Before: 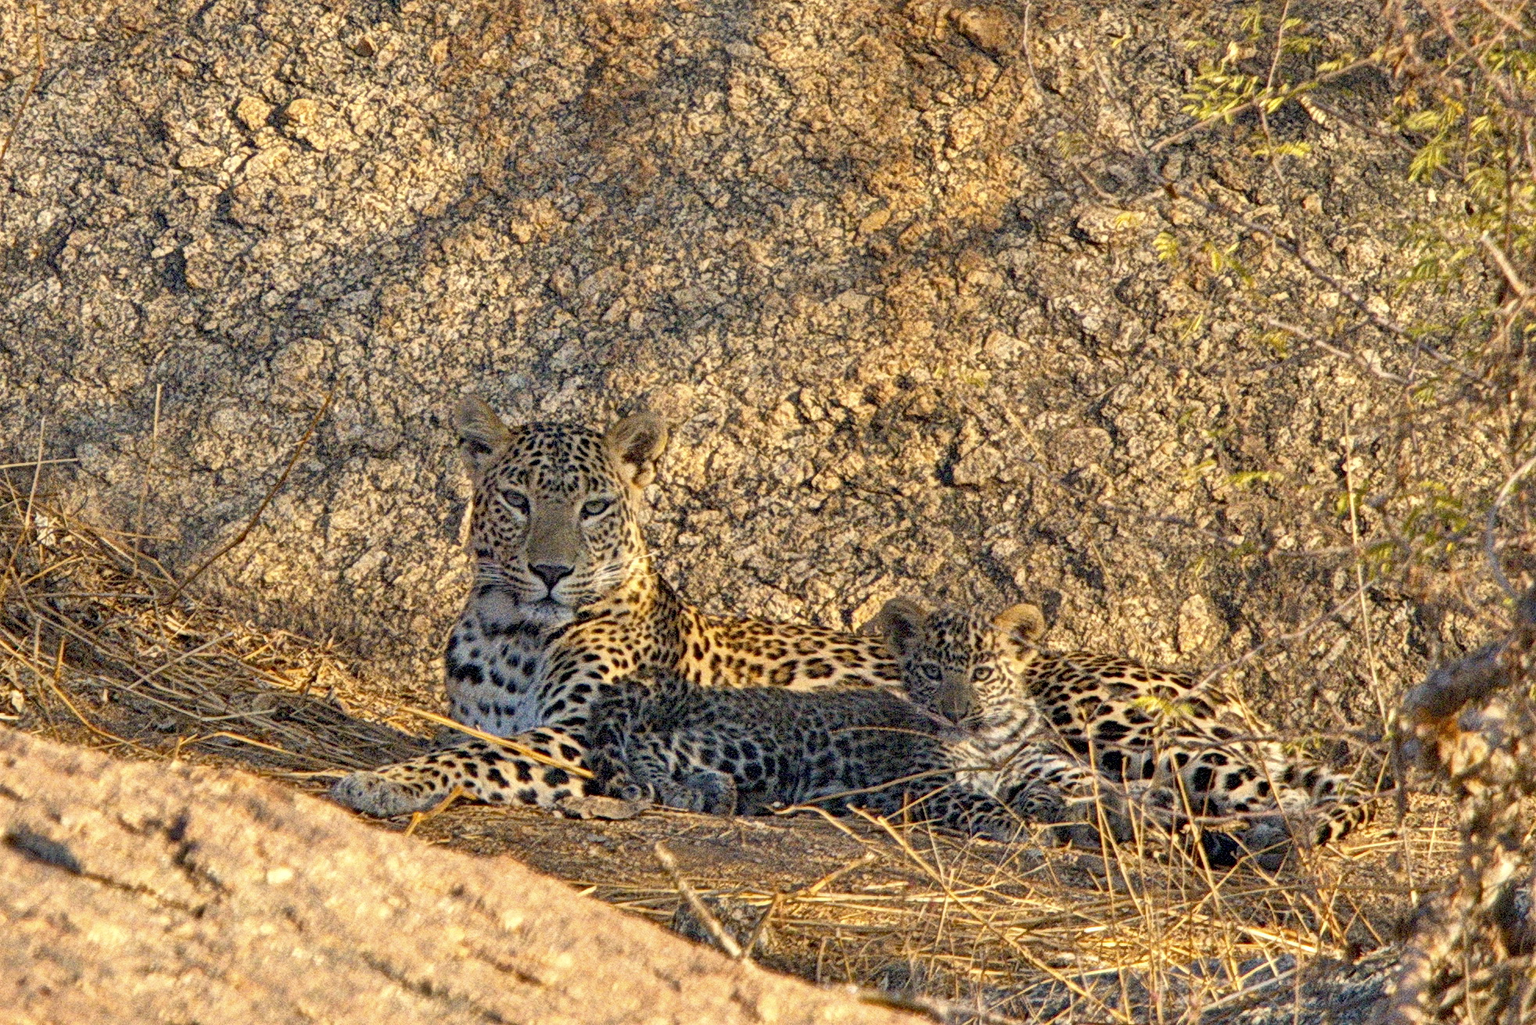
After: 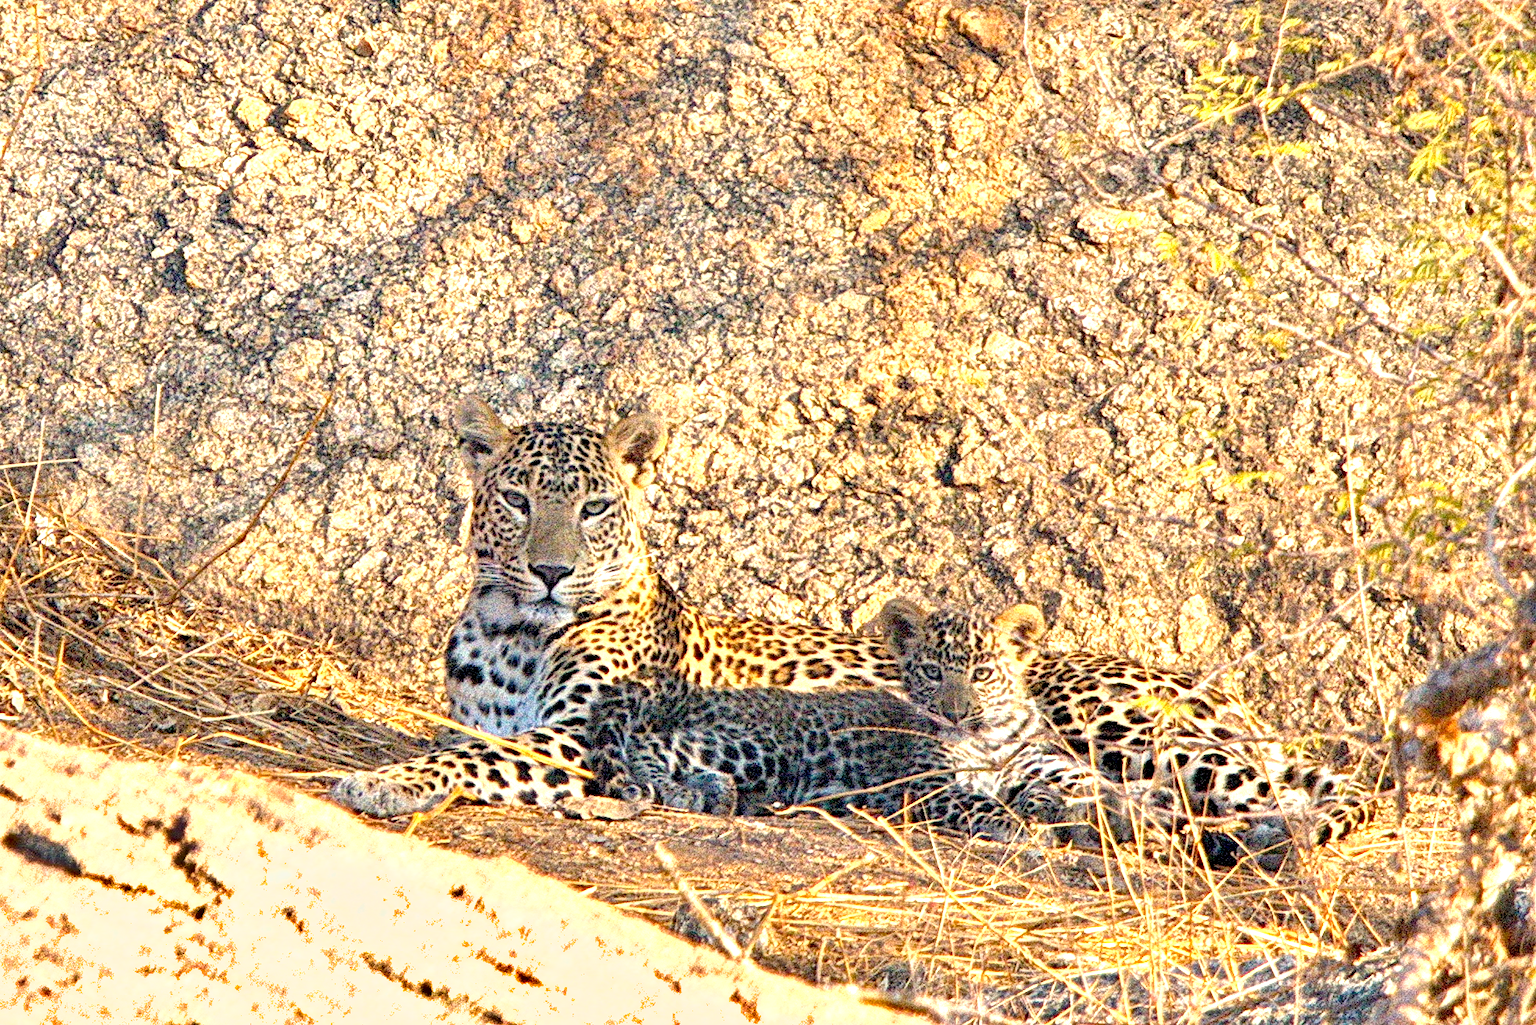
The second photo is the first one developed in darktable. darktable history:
exposure: black level correction 0.001, exposure 0.963 EV, compensate highlight preservation false
shadows and highlights: radius 46.26, white point adjustment 6.57, compress 79.87%, soften with gaussian
